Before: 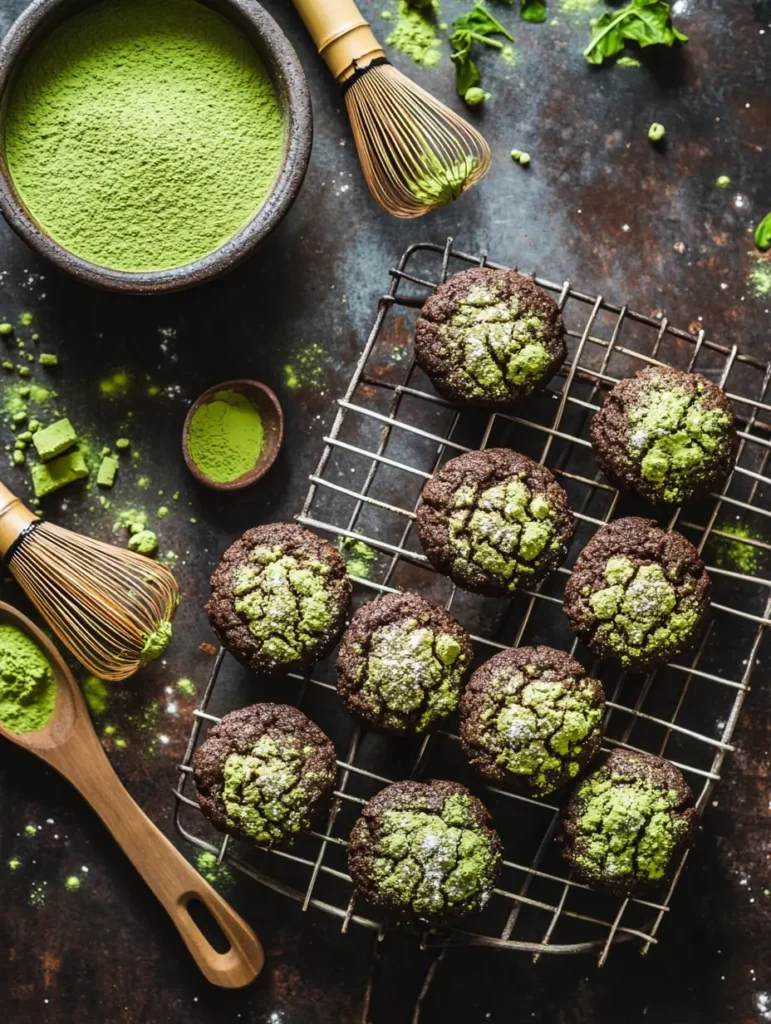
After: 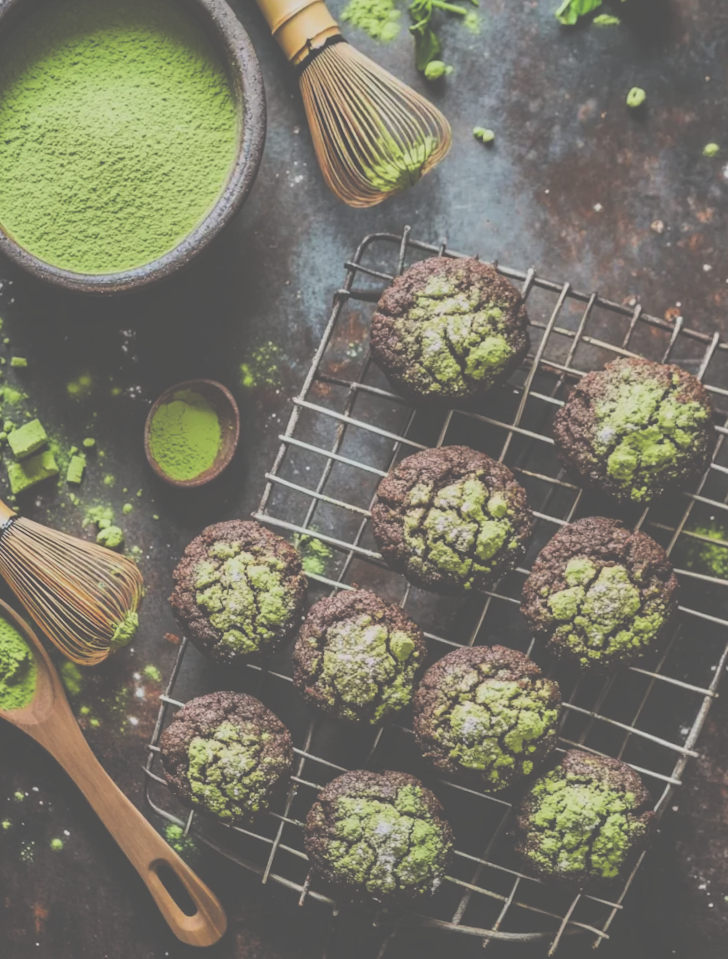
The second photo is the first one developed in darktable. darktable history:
exposure: black level correction -0.087, compensate highlight preservation false
filmic rgb: black relative exposure -7.65 EV, white relative exposure 4.56 EV, hardness 3.61, color science v6 (2022)
rotate and perspective: rotation 0.062°, lens shift (vertical) 0.115, lens shift (horizontal) -0.133, crop left 0.047, crop right 0.94, crop top 0.061, crop bottom 0.94
